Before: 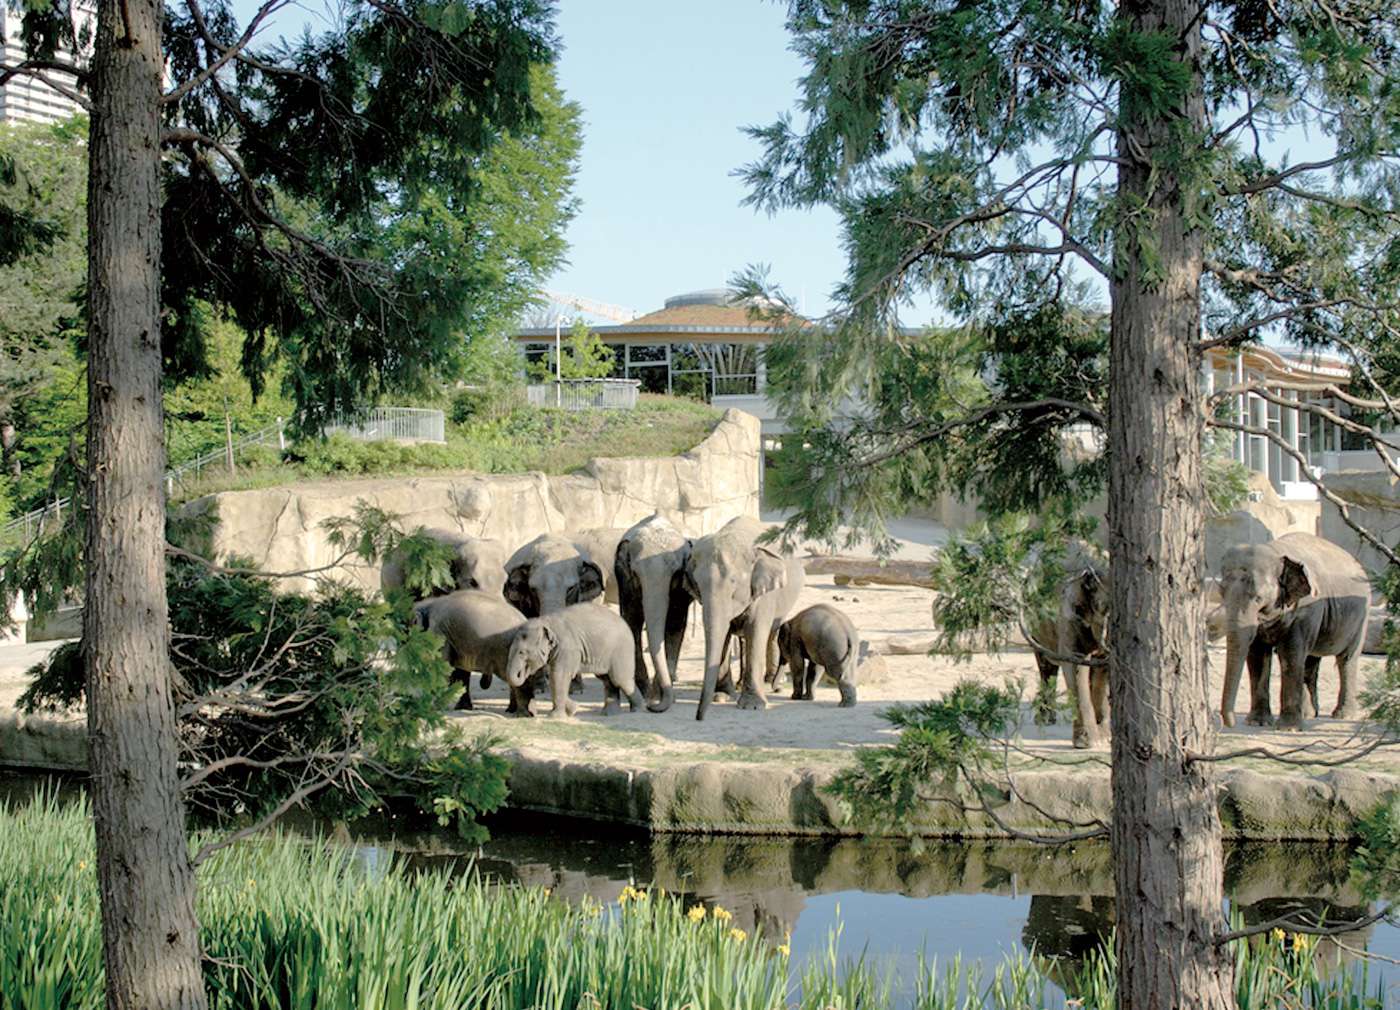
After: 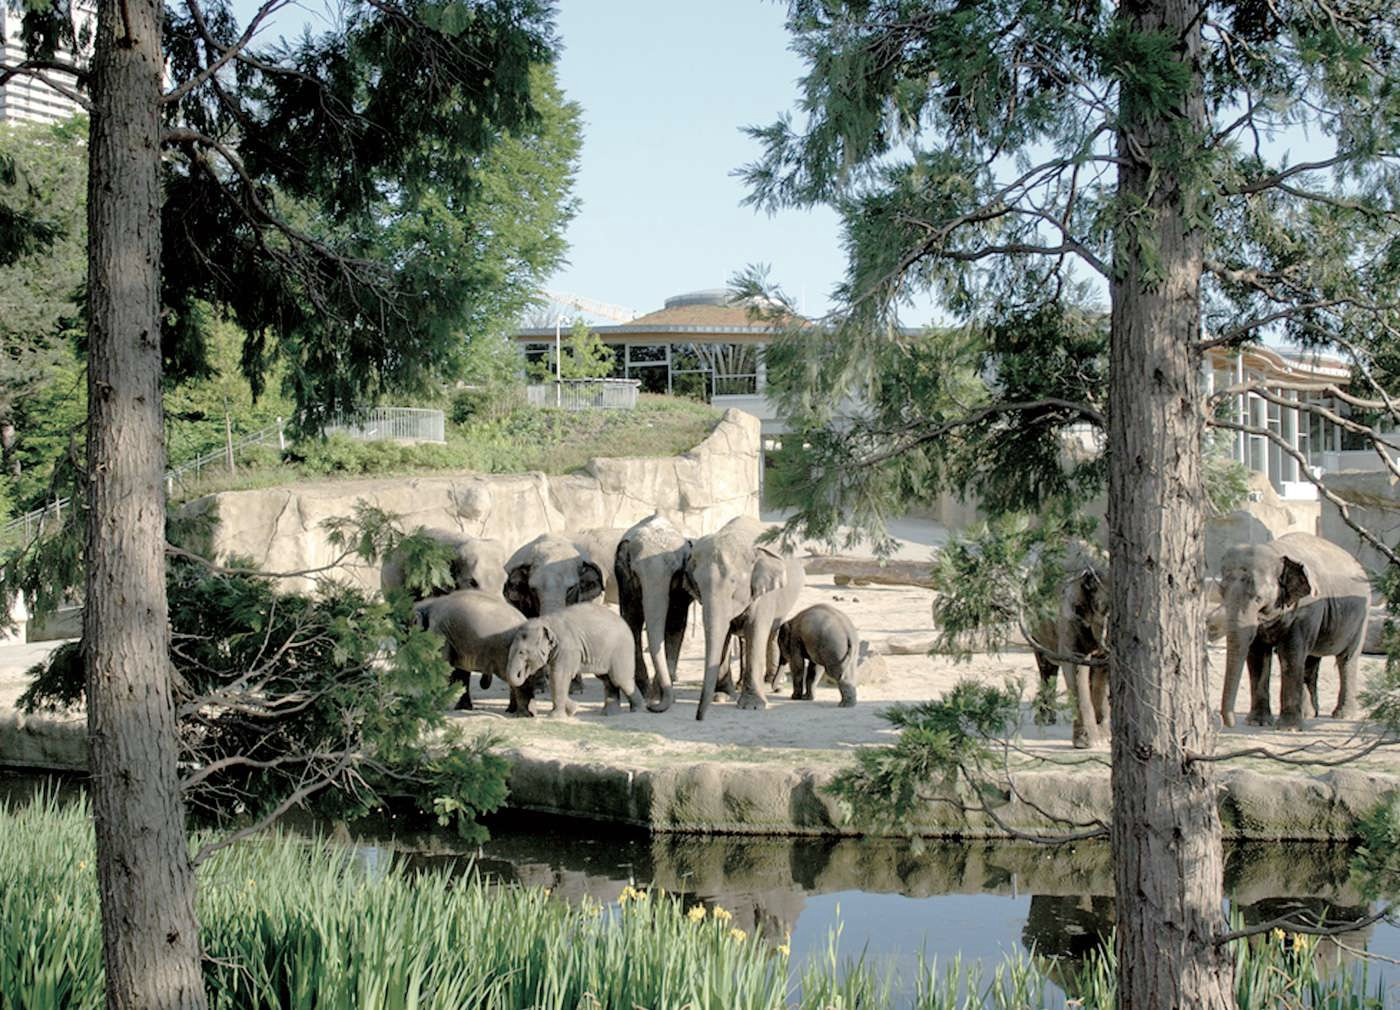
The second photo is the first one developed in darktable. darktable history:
color balance: input saturation 80.07%
